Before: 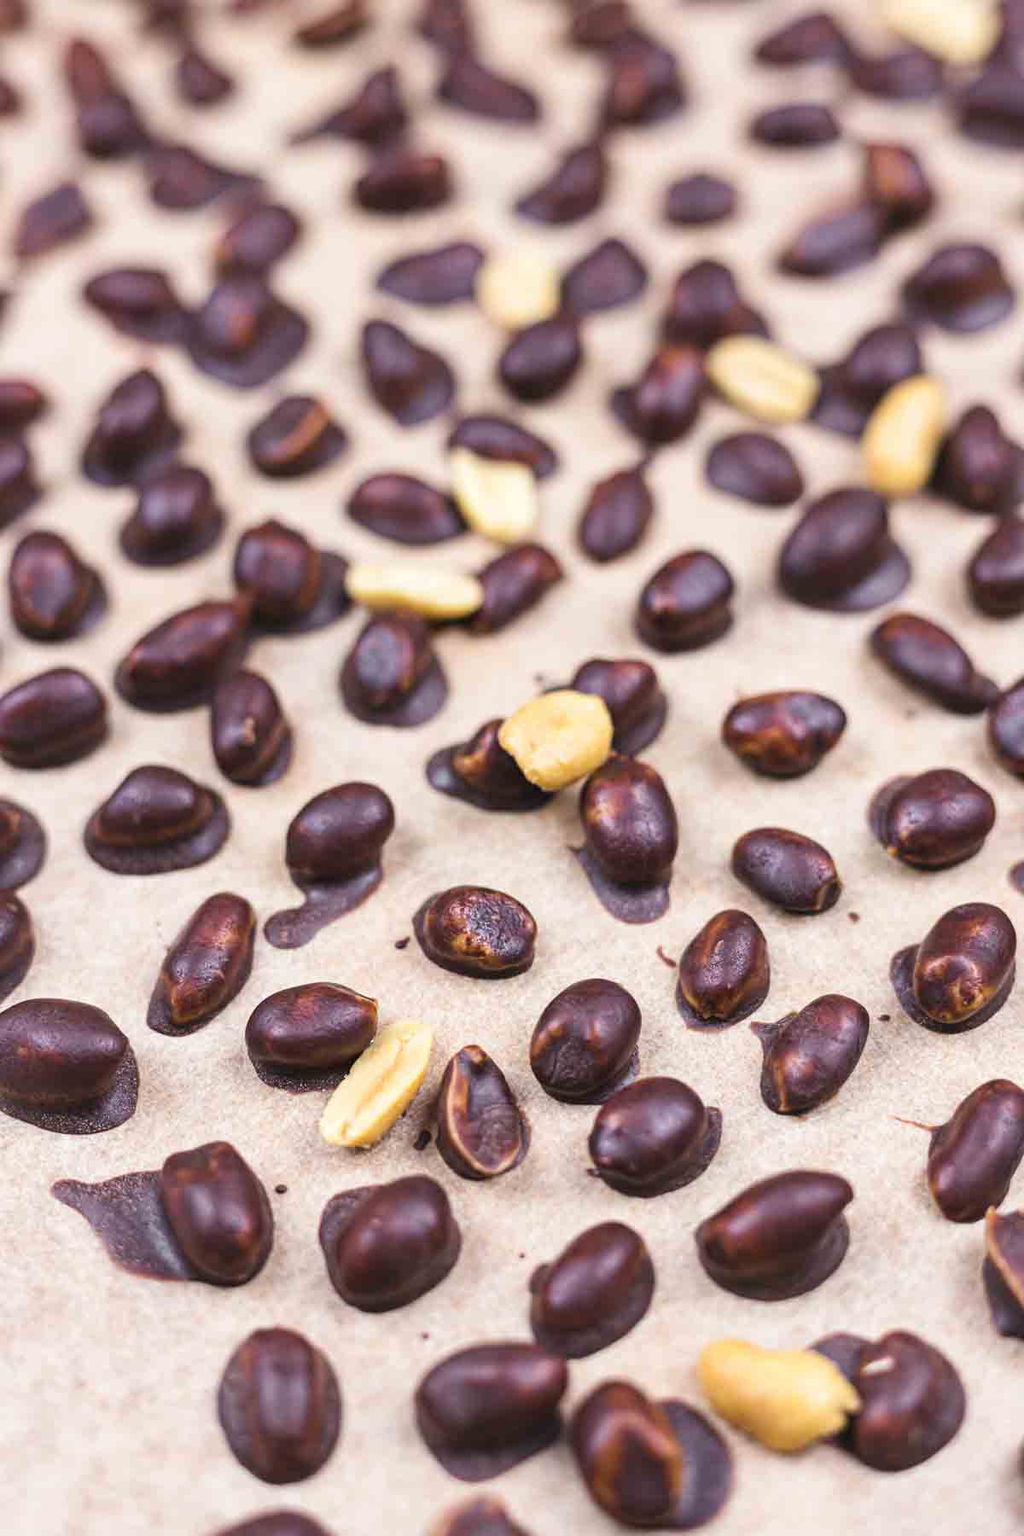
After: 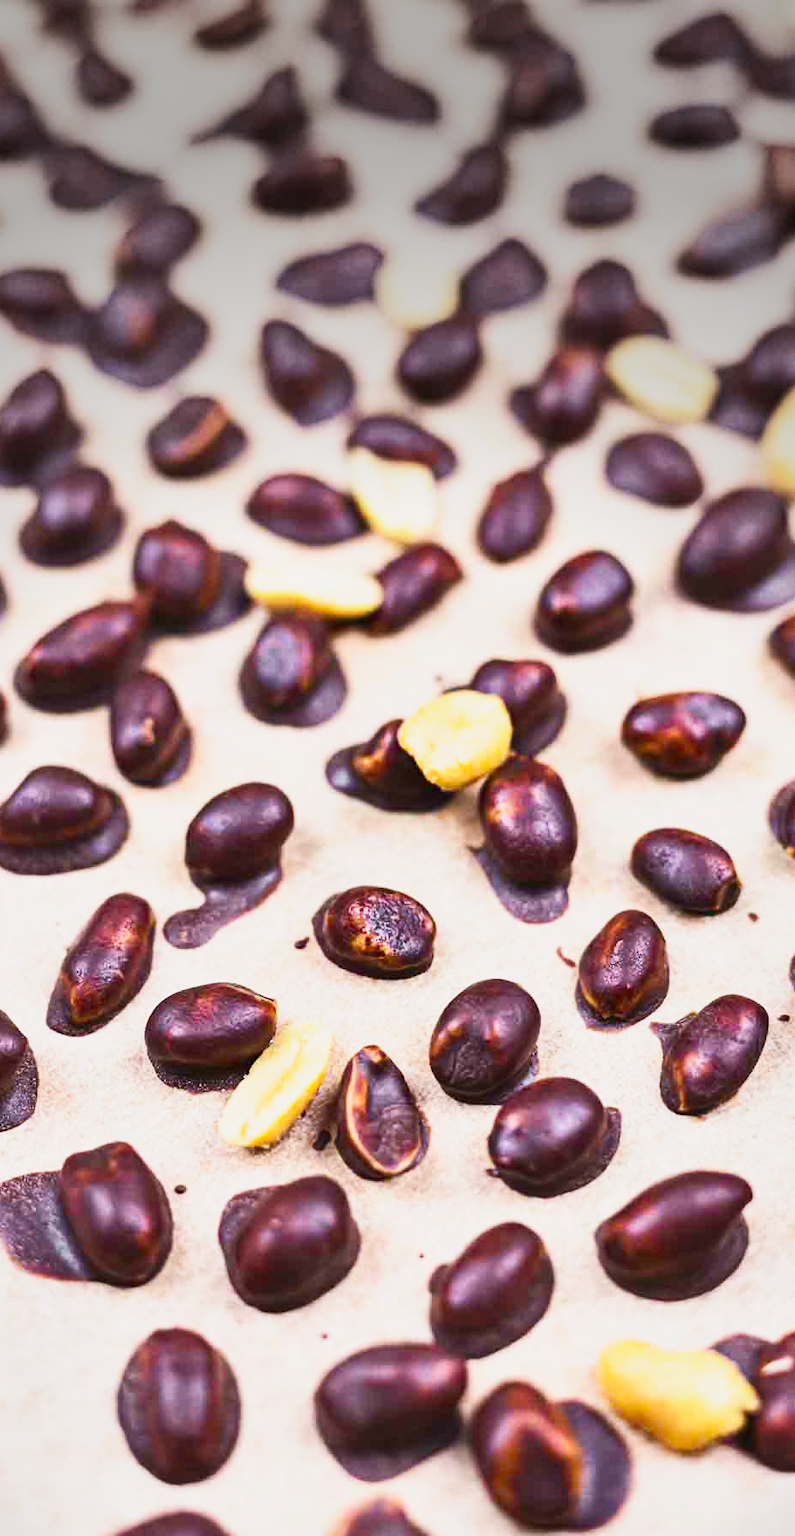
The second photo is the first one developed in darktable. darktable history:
vignetting: fall-off start 71.47%, center (-0.027, 0.397), unbound false
base curve: curves: ch0 [(0, 0) (0.088, 0.125) (0.176, 0.251) (0.354, 0.501) (0.613, 0.749) (1, 0.877)], preserve colors none
contrast brightness saturation: contrast 0.179, saturation 0.302
crop: left 9.872%, right 12.459%
shadows and highlights: low approximation 0.01, soften with gaussian
